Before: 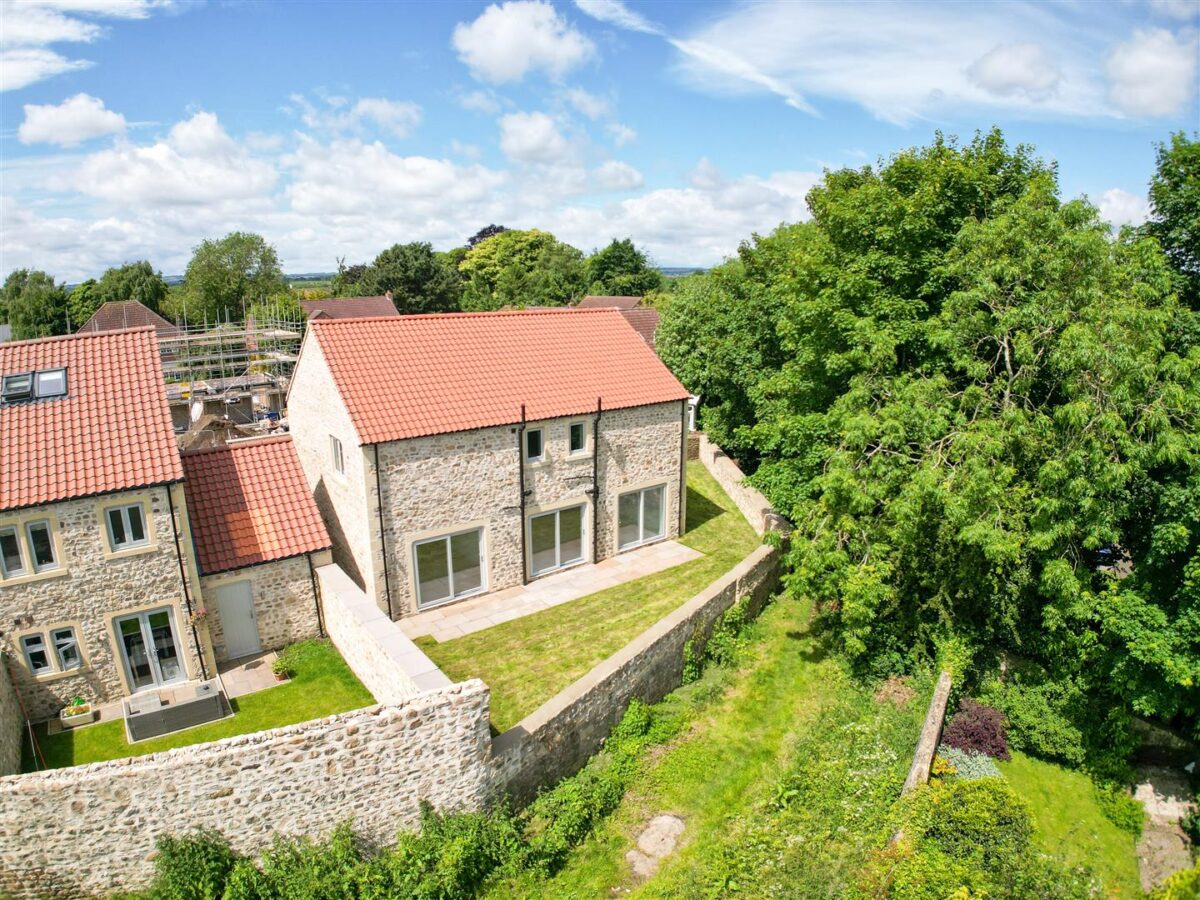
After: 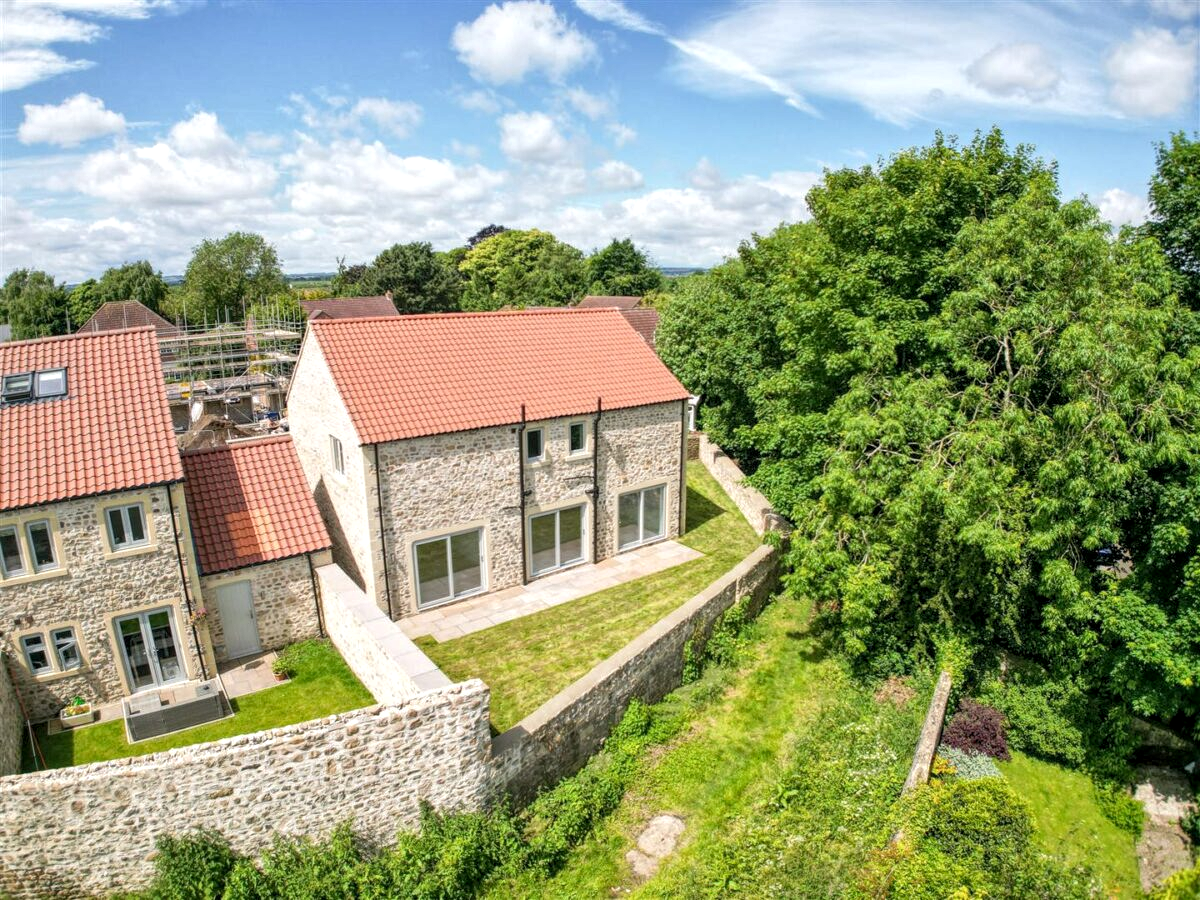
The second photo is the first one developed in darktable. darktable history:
local contrast: highlights 91%, shadows 89%, detail 160%, midtone range 0.2
